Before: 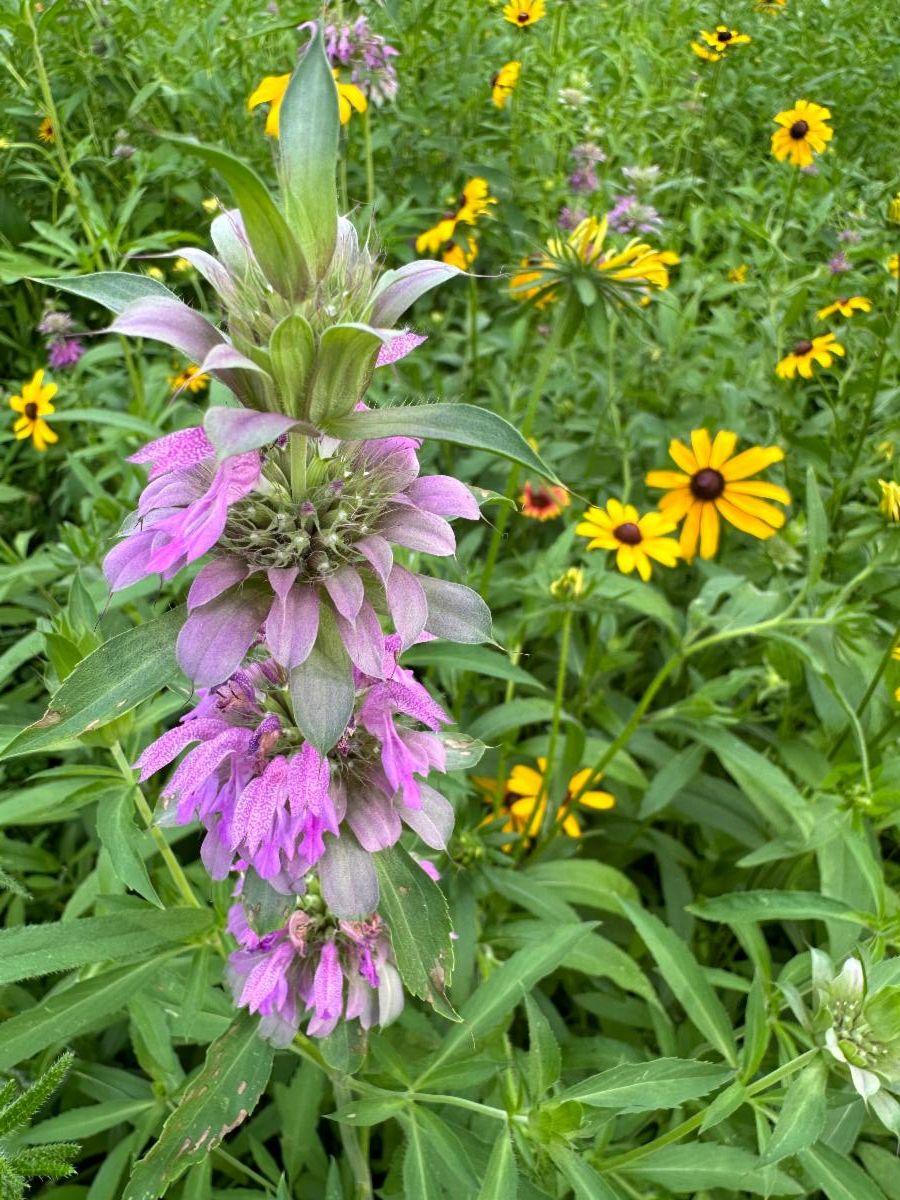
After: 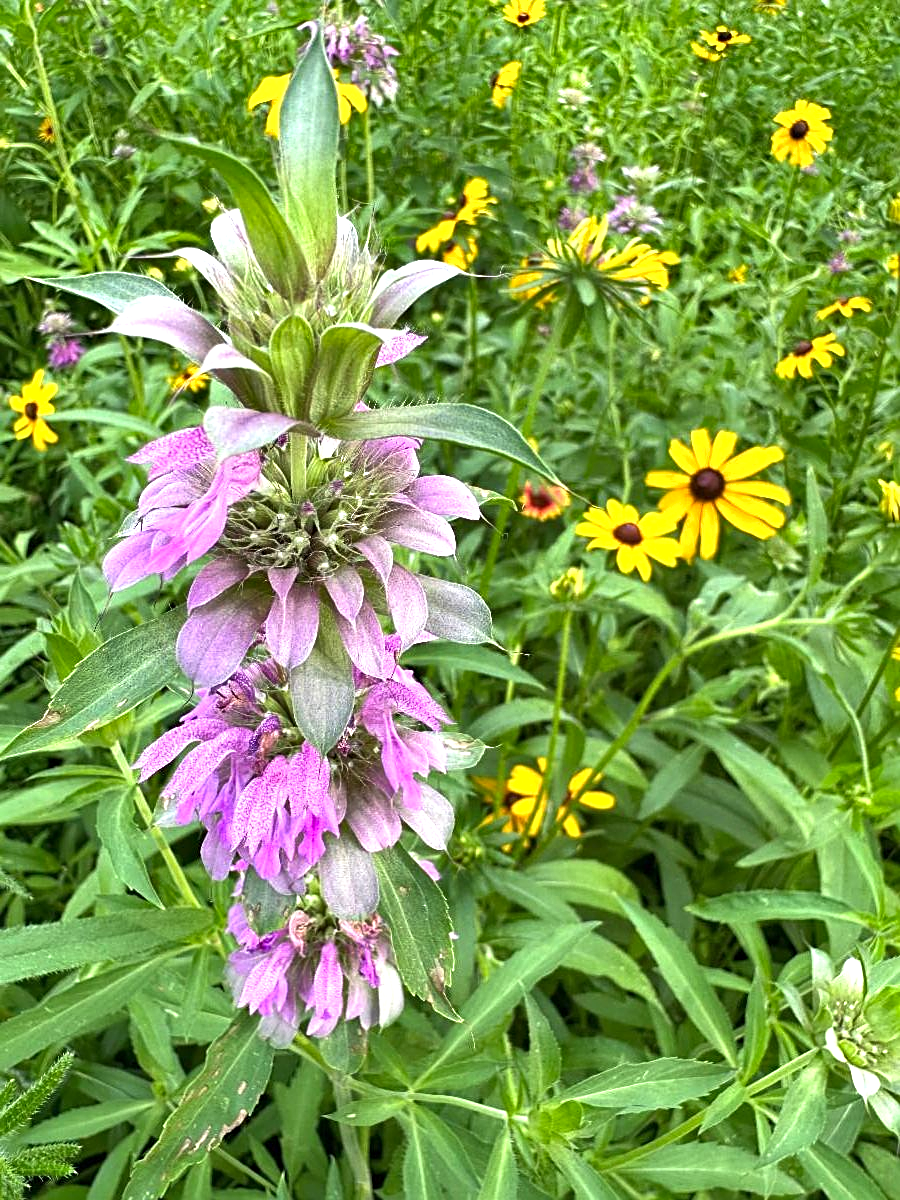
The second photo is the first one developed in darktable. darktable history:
shadows and highlights: shadows 43.53, white point adjustment -1.41, soften with gaussian
tone equalizer: -8 EV -0.715 EV, -7 EV -0.693 EV, -6 EV -0.568 EV, -5 EV -0.418 EV, -3 EV 0.379 EV, -2 EV 0.6 EV, -1 EV 0.692 EV, +0 EV 0.751 EV, smoothing diameter 24.87%, edges refinement/feathering 13.46, preserve details guided filter
sharpen: on, module defaults
